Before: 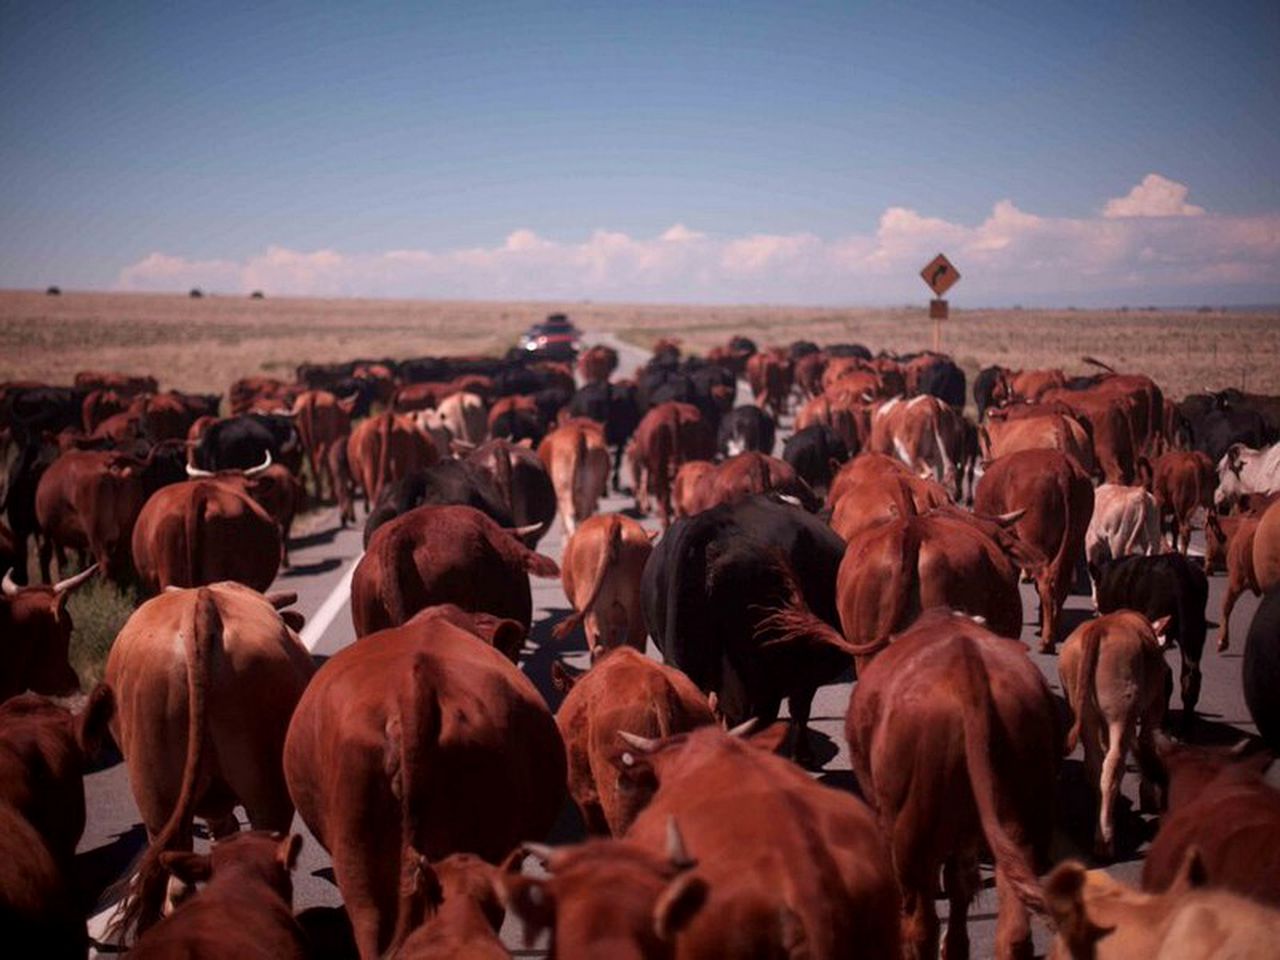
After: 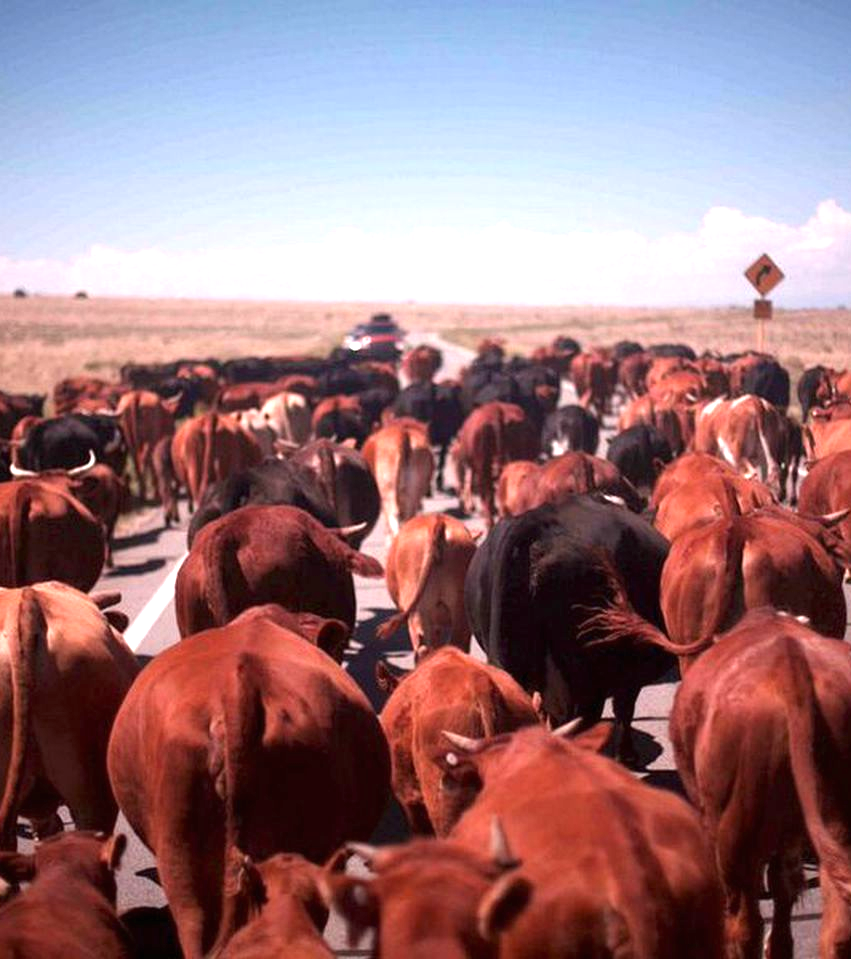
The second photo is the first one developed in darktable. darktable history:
exposure: black level correction 0, exposure 1.1 EV, compensate highlight preservation false
crop and rotate: left 13.807%, right 19.695%
